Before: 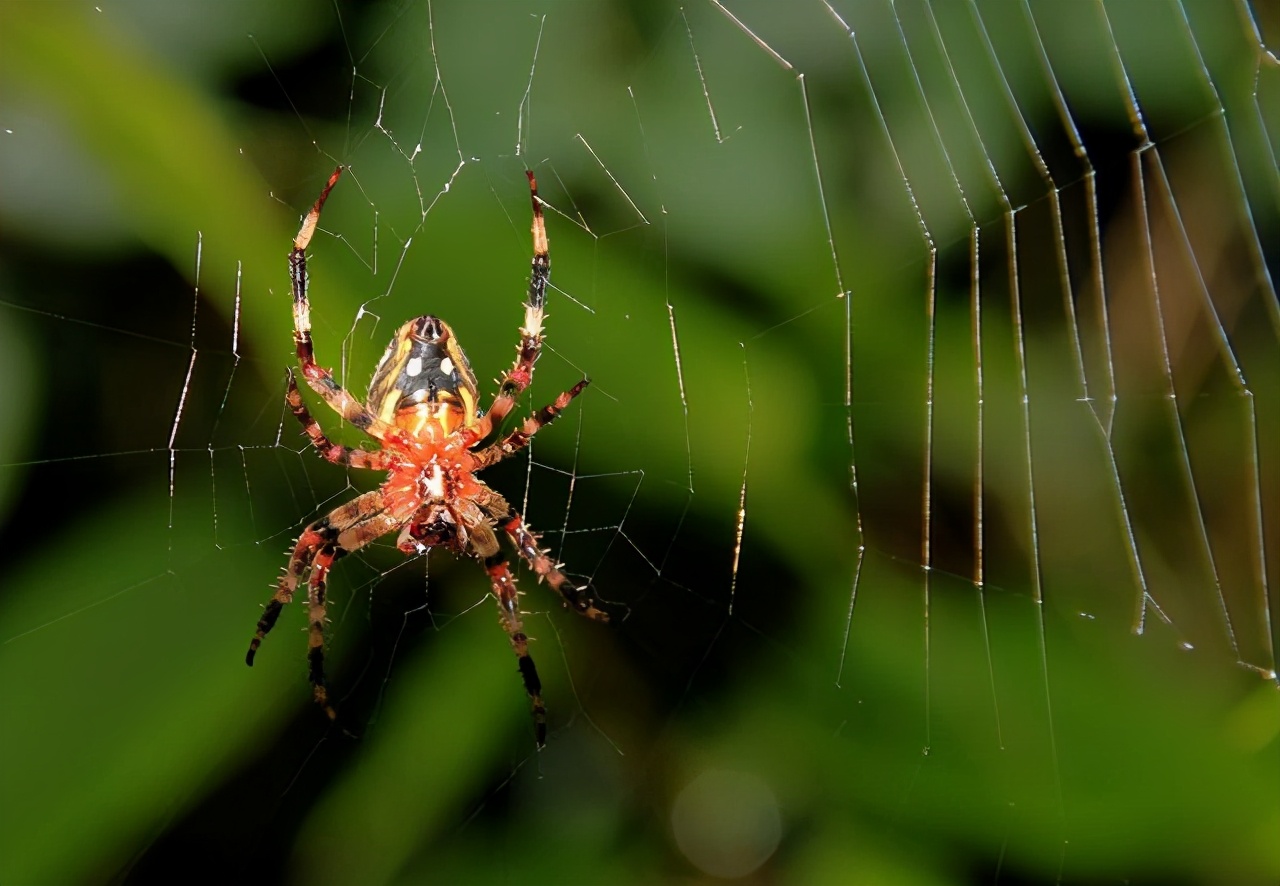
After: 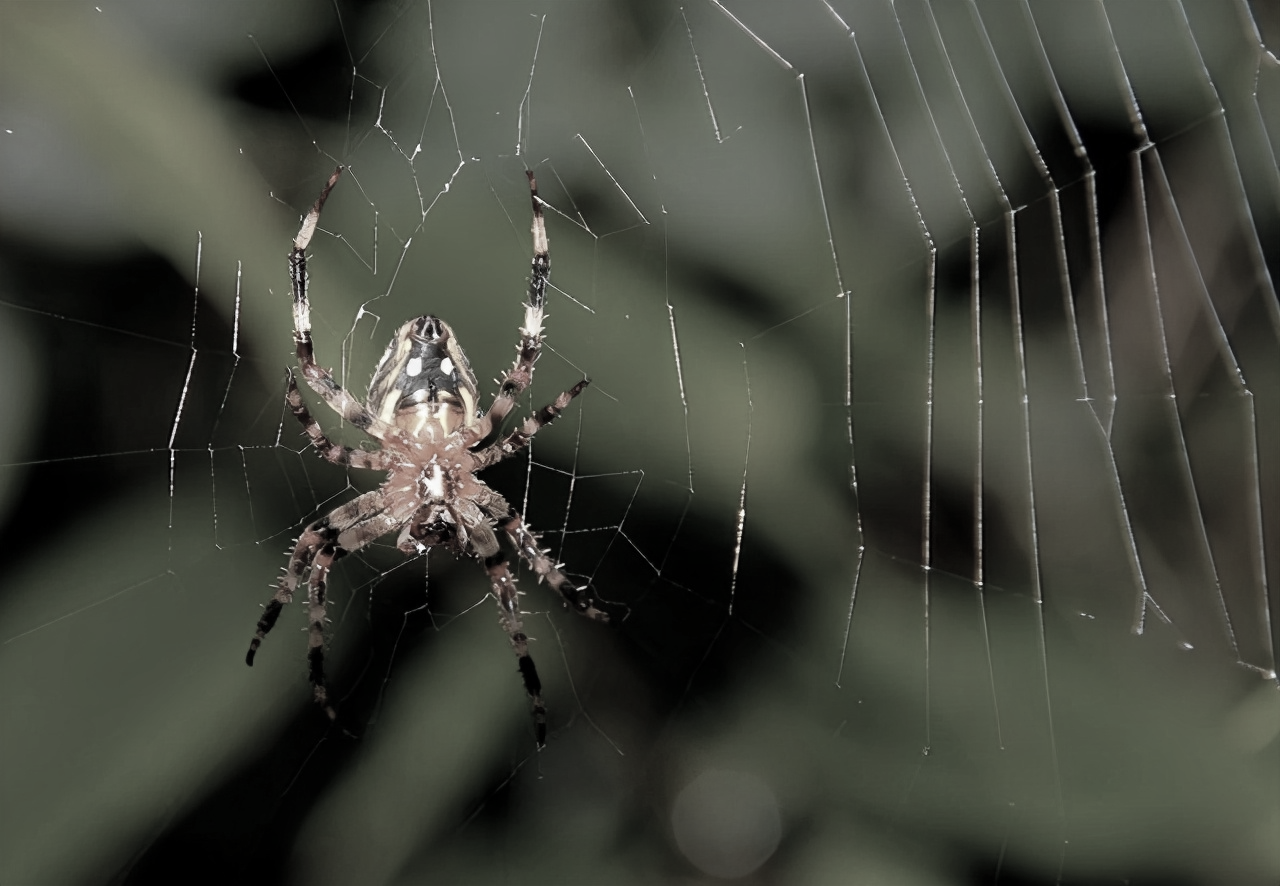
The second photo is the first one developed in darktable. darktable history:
white balance: red 0.988, blue 1.017
color correction: saturation 0.2
